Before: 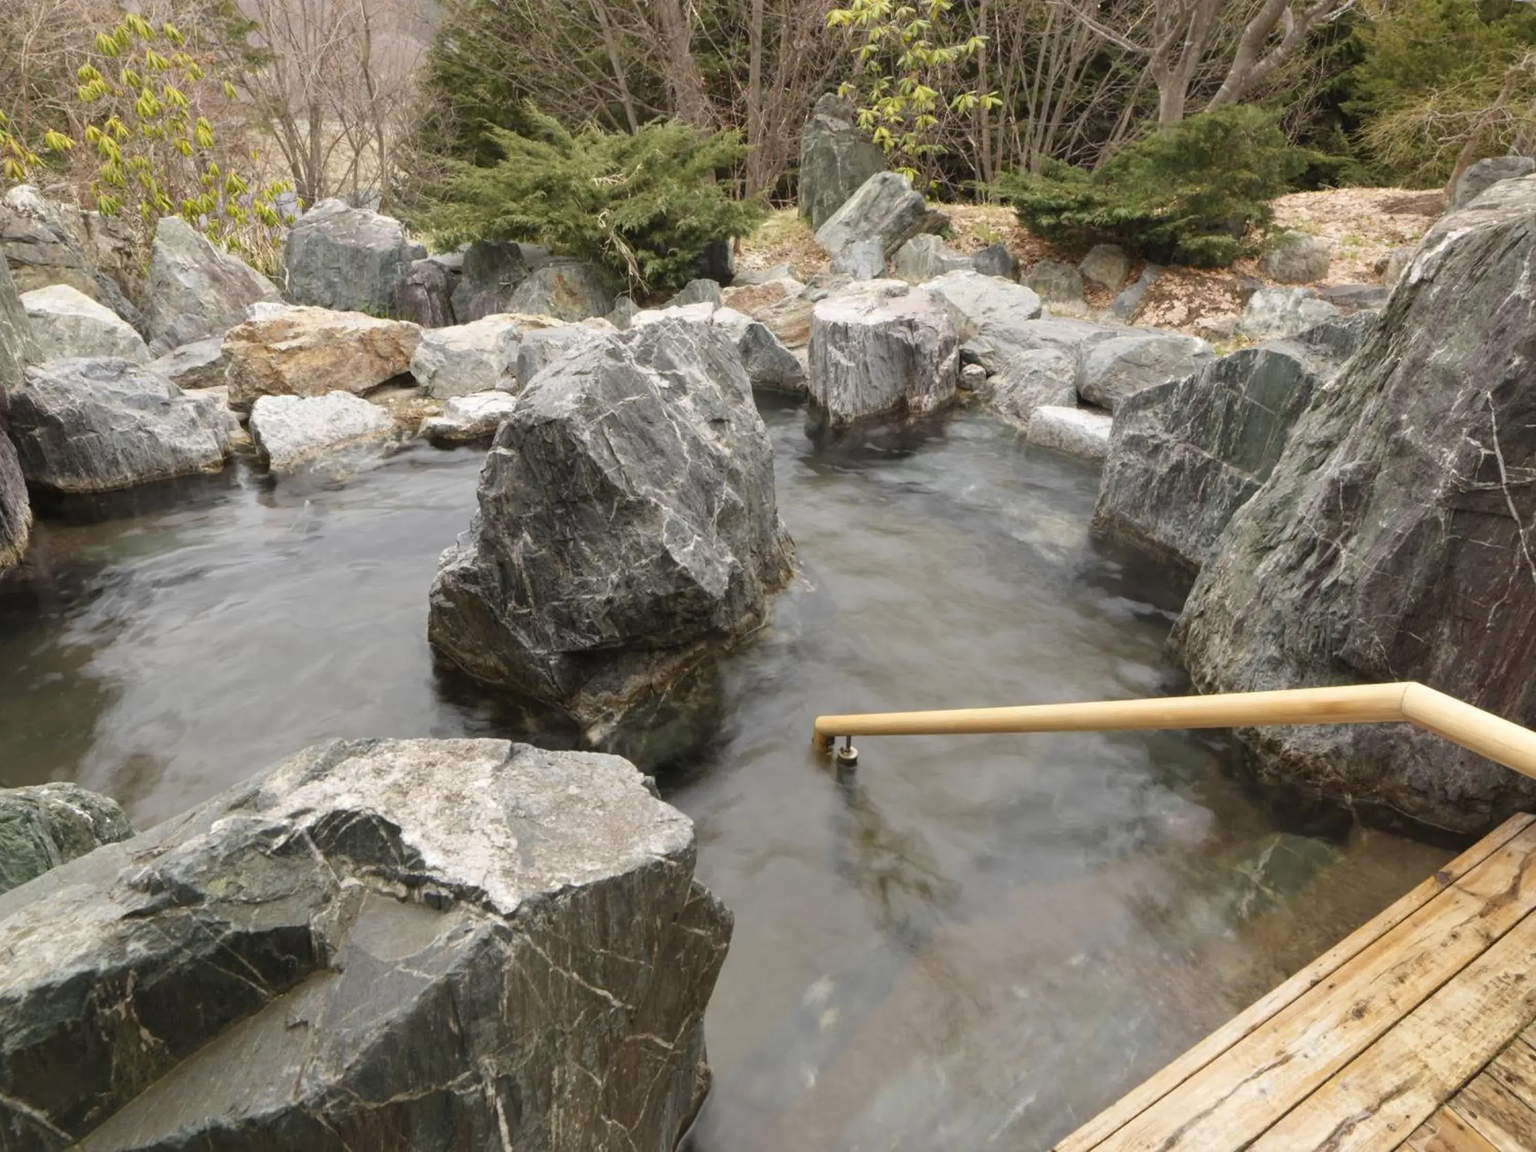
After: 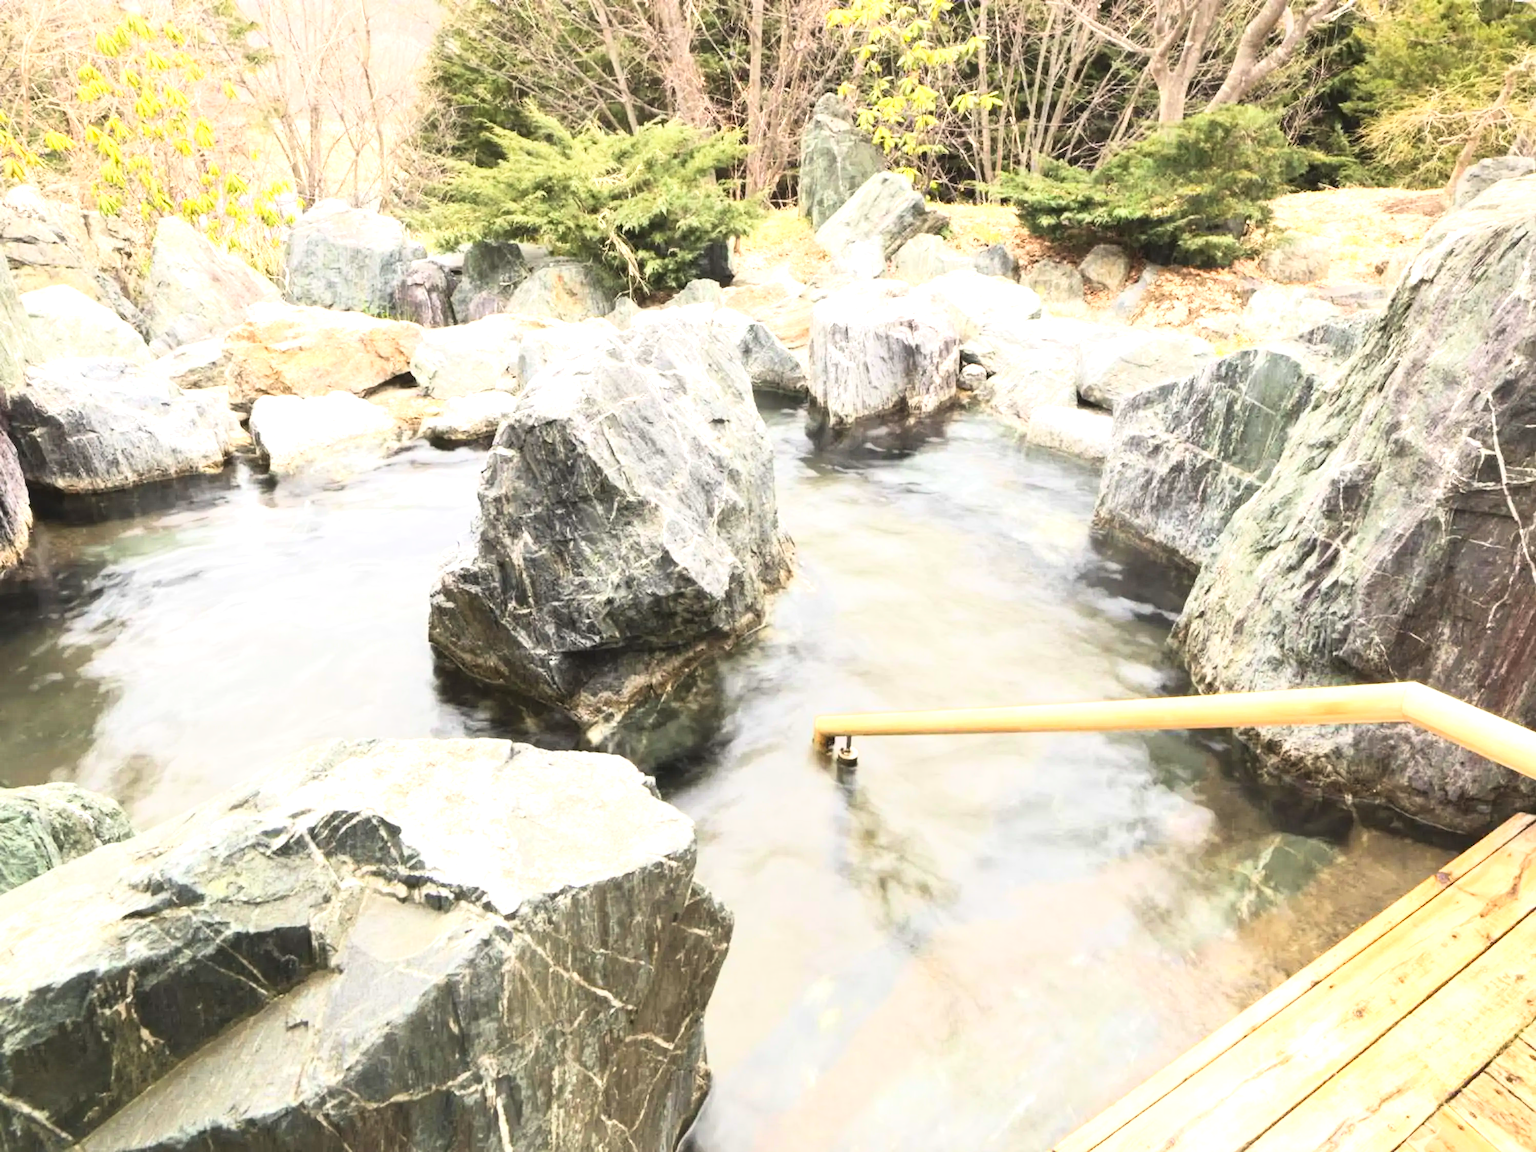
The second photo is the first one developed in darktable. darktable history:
exposure: black level correction 0, exposure 1.379 EV, compensate exposure bias true, compensate highlight preservation false
tone curve: curves: ch0 [(0, 0.013) (0.198, 0.175) (0.512, 0.582) (0.625, 0.754) (0.81, 0.934) (1, 1)], color space Lab, linked channels, preserve colors none
